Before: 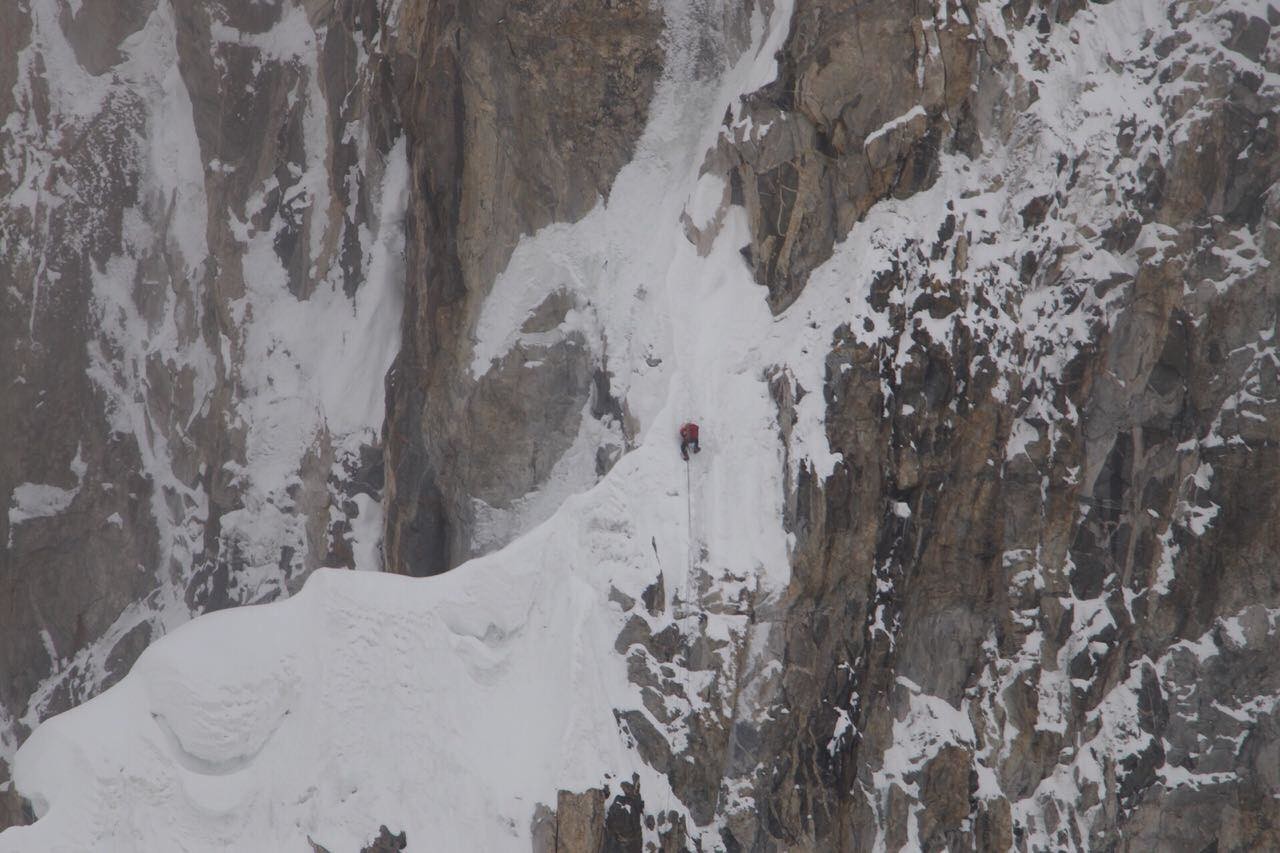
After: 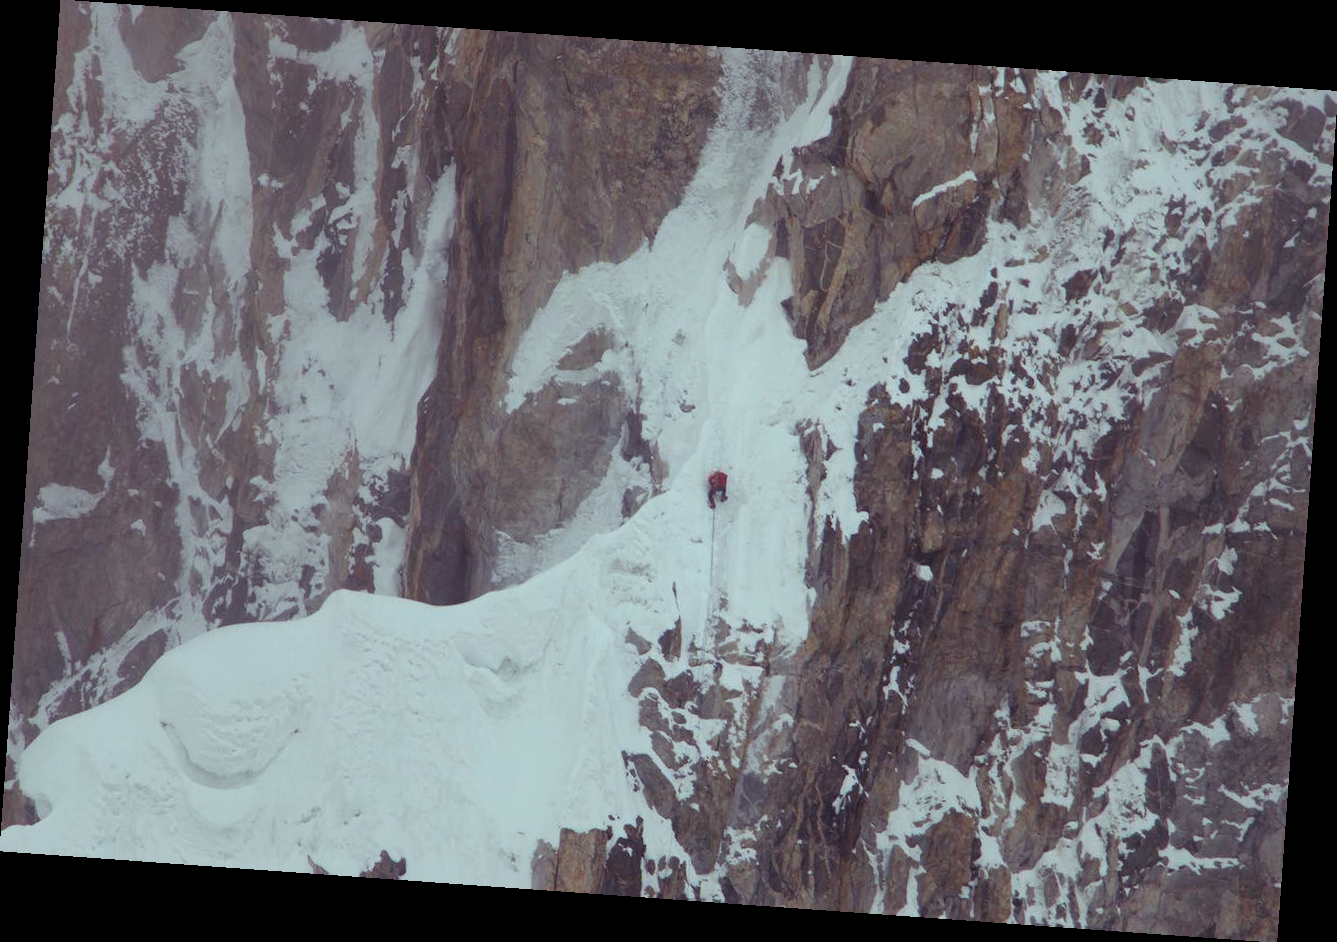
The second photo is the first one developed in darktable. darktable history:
color balance rgb: shadows lift › luminance 0.49%, shadows lift › chroma 6.83%, shadows lift › hue 300.29°, power › hue 208.98°, highlights gain › luminance 20.24%, highlights gain › chroma 2.73%, highlights gain › hue 173.85°, perceptual saturation grading › global saturation 18.05%
white balance: emerald 1
rotate and perspective: rotation 4.1°, automatic cropping off
